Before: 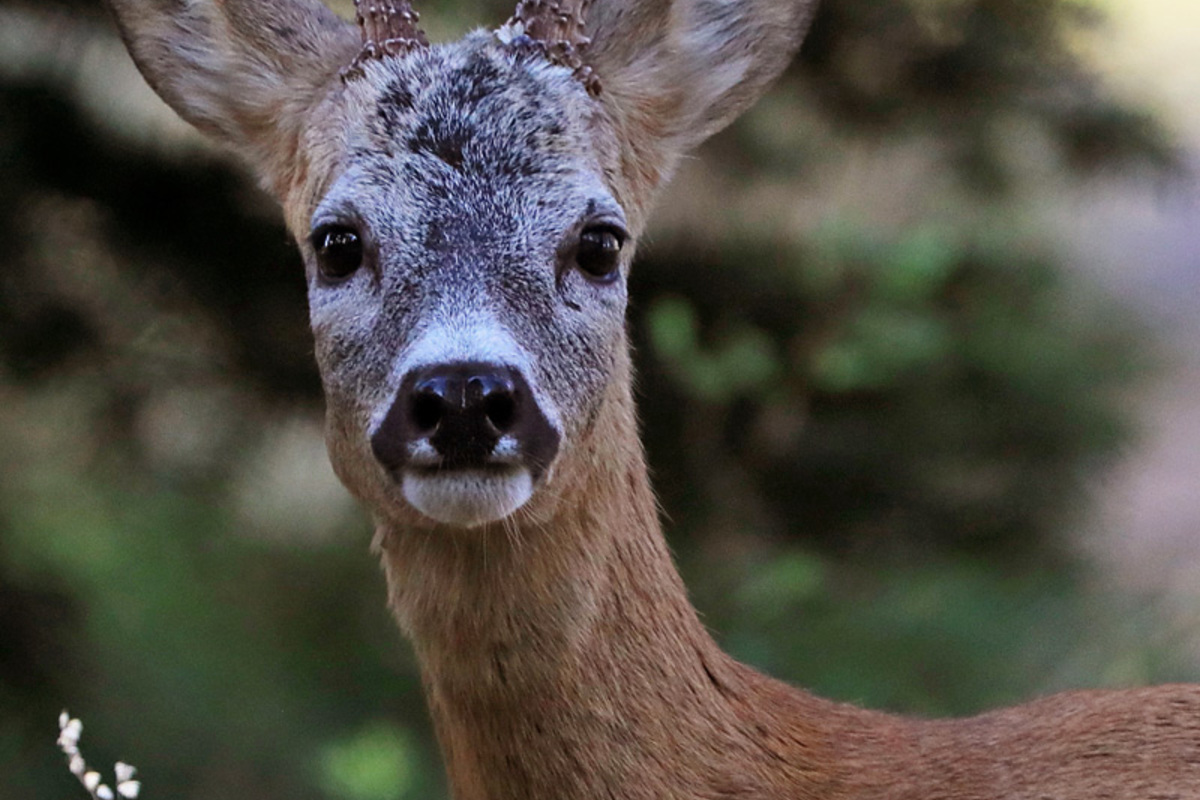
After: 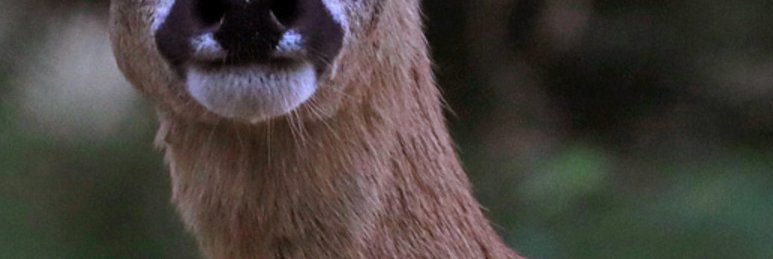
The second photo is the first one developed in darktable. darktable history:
crop: left 18.053%, top 50.723%, right 17.504%, bottom 16.88%
color calibration: illuminant as shot in camera, x 0.363, y 0.385, temperature 4531.05 K
